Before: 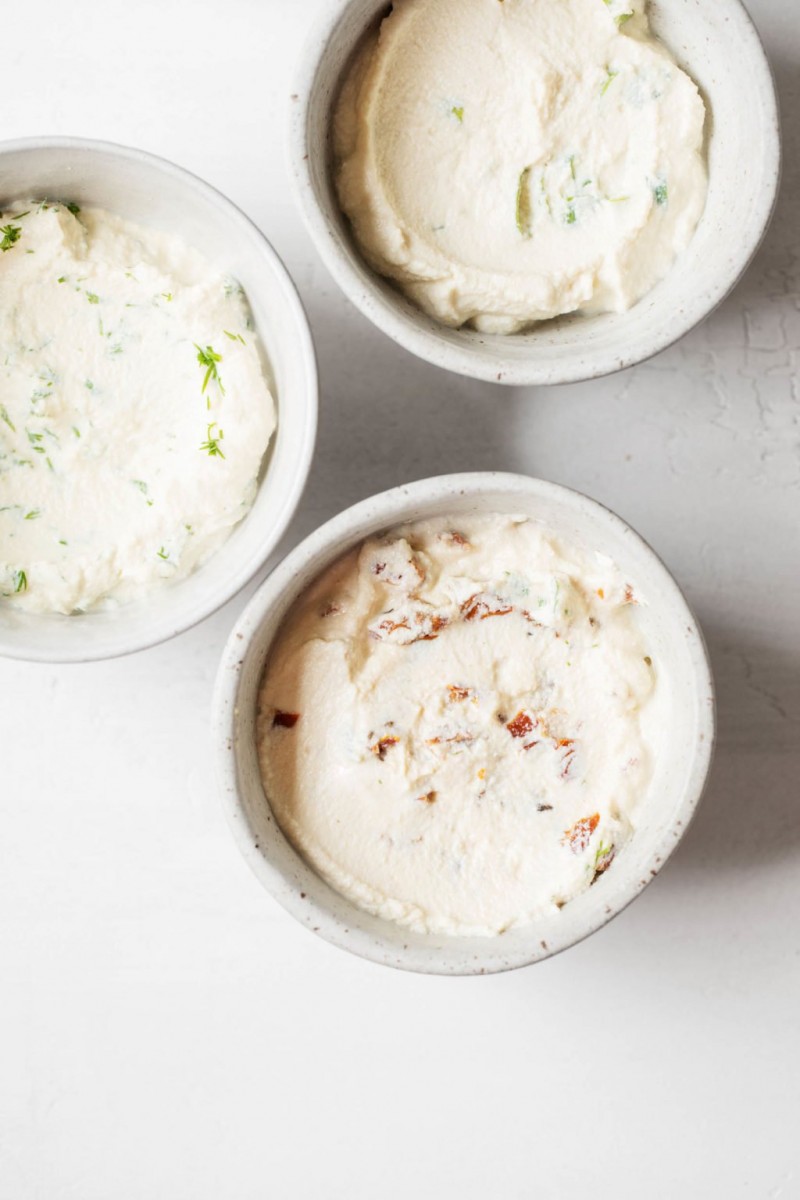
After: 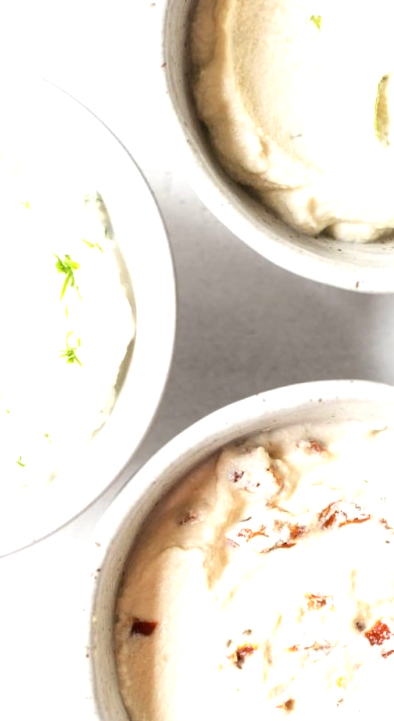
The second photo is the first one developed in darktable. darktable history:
crop: left 17.835%, top 7.675%, right 32.881%, bottom 32.213%
vignetting: fall-off start 100%, brightness 0.3, saturation 0
exposure: exposure 0.657 EV, compensate highlight preservation false
